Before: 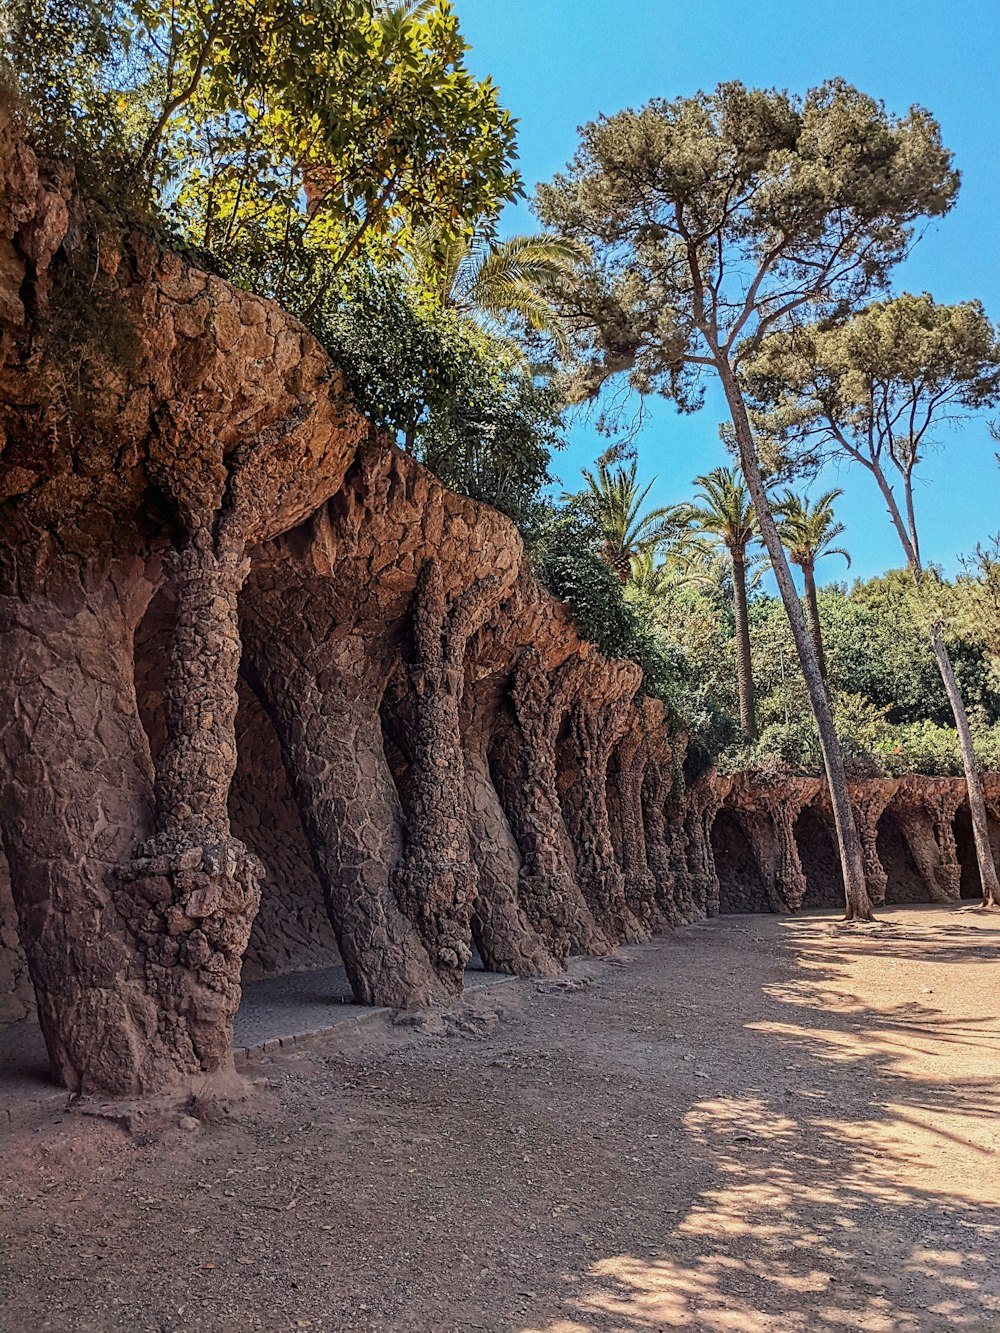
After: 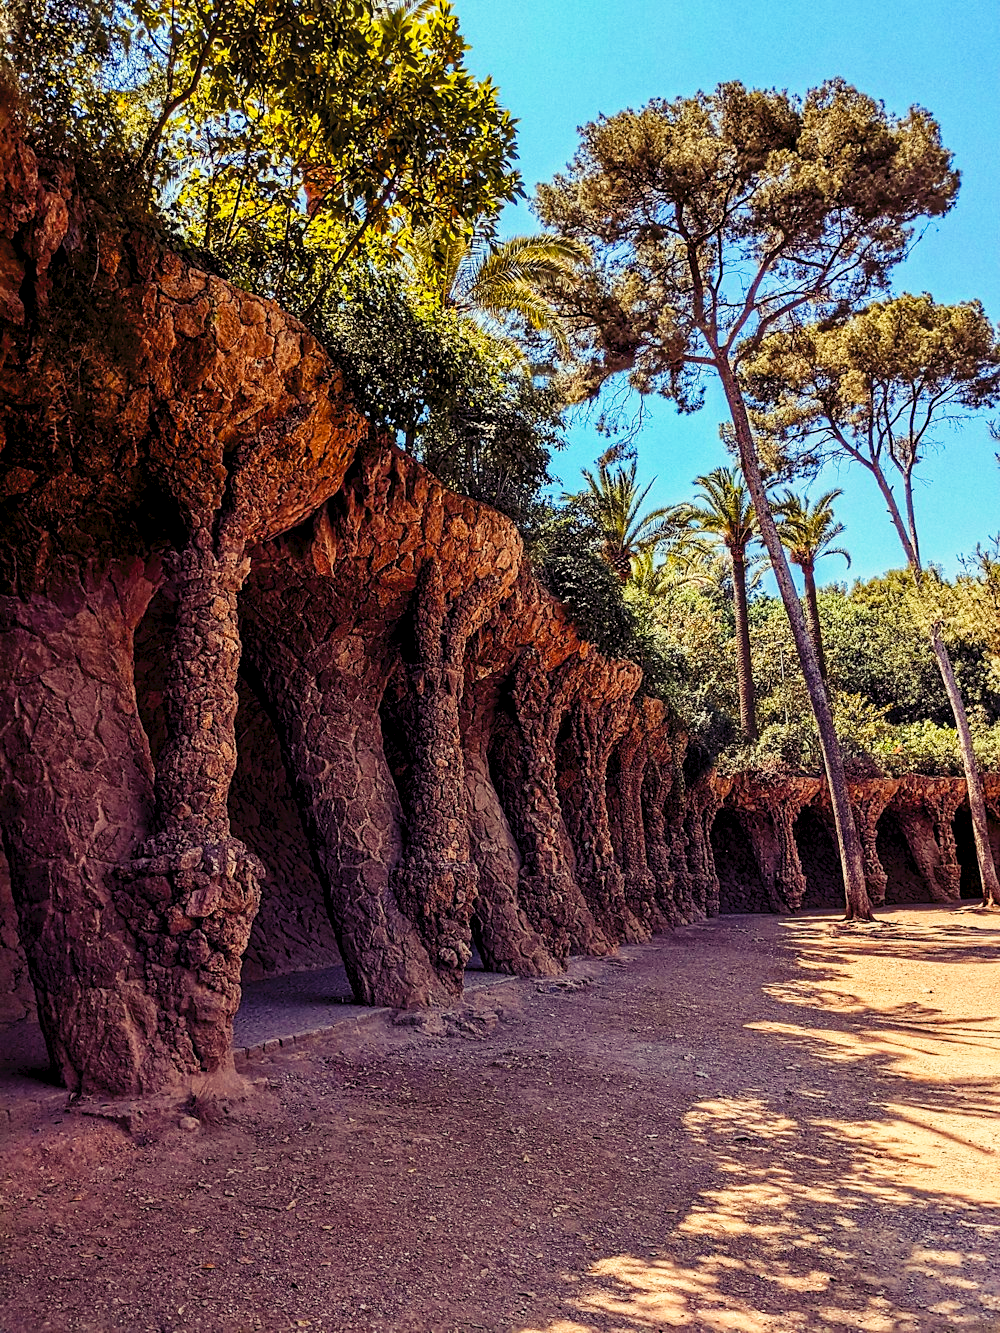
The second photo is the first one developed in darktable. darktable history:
exposure: compensate highlight preservation false
color balance rgb: shadows lift › luminance -21.66%, shadows lift › chroma 8.98%, shadows lift › hue 283.37°, power › chroma 1.05%, power › hue 25.59°, highlights gain › luminance 6.08%, highlights gain › chroma 2.55%, highlights gain › hue 90°, global offset › luminance -0.87%, perceptual saturation grading › global saturation 25%, perceptual saturation grading › highlights -28.39%, perceptual saturation grading › shadows 33.98%
tone curve: curves: ch0 [(0, 0) (0.003, 0.036) (0.011, 0.04) (0.025, 0.042) (0.044, 0.052) (0.069, 0.066) (0.1, 0.085) (0.136, 0.106) (0.177, 0.144) (0.224, 0.188) (0.277, 0.241) (0.335, 0.307) (0.399, 0.382) (0.468, 0.466) (0.543, 0.56) (0.623, 0.672) (0.709, 0.772) (0.801, 0.876) (0.898, 0.949) (1, 1)], preserve colors none
